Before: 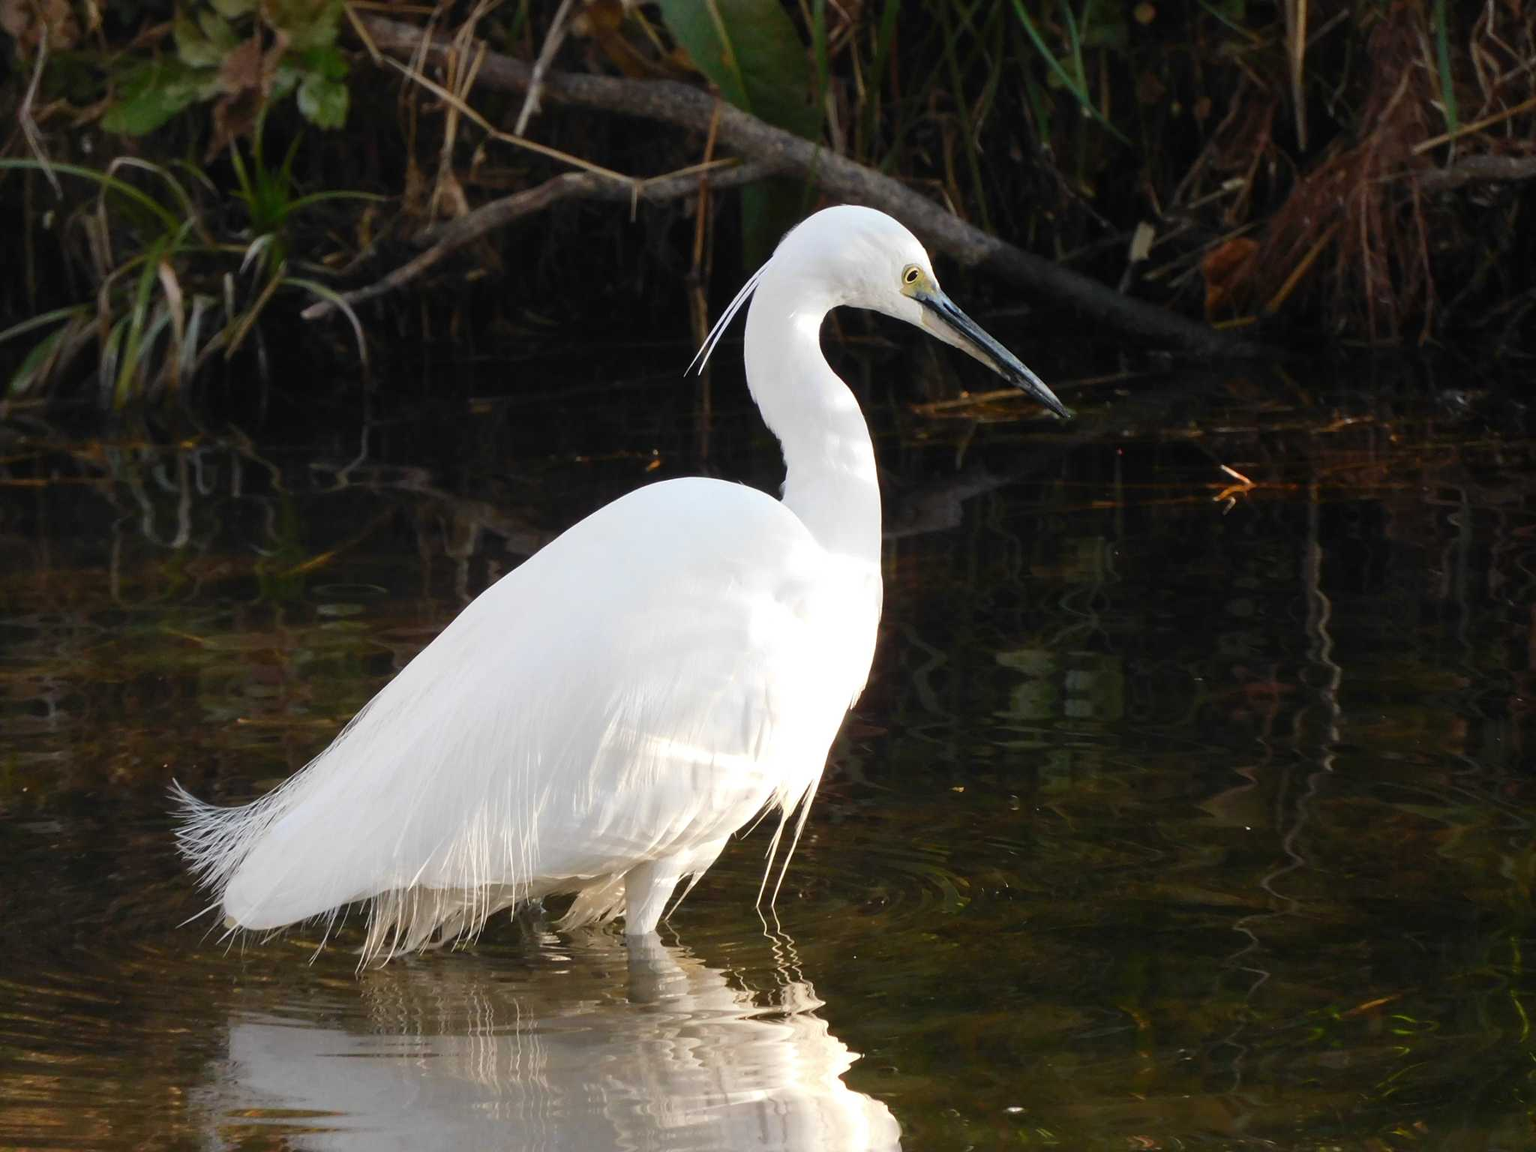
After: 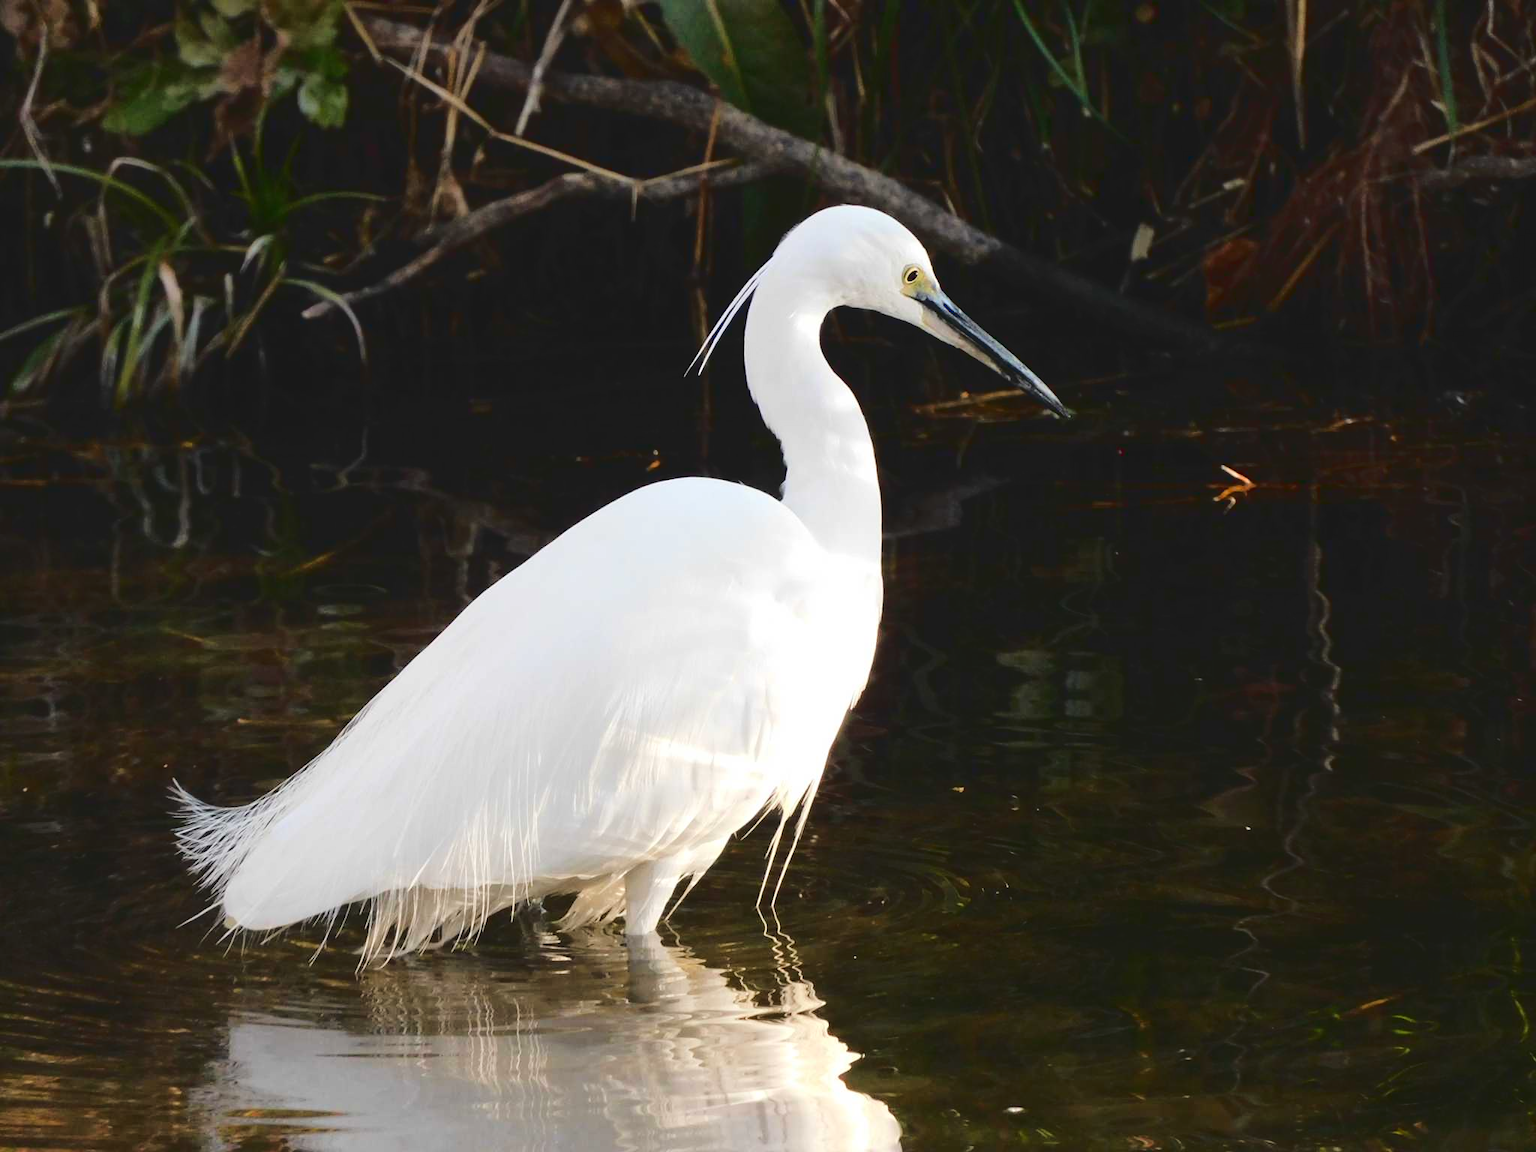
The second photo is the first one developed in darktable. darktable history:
tone curve: curves: ch0 [(0, 0) (0.003, 0.074) (0.011, 0.079) (0.025, 0.083) (0.044, 0.095) (0.069, 0.097) (0.1, 0.11) (0.136, 0.131) (0.177, 0.159) (0.224, 0.209) (0.277, 0.279) (0.335, 0.367) (0.399, 0.455) (0.468, 0.538) (0.543, 0.621) (0.623, 0.699) (0.709, 0.782) (0.801, 0.848) (0.898, 0.924) (1, 1)], color space Lab, linked channels, preserve colors none
